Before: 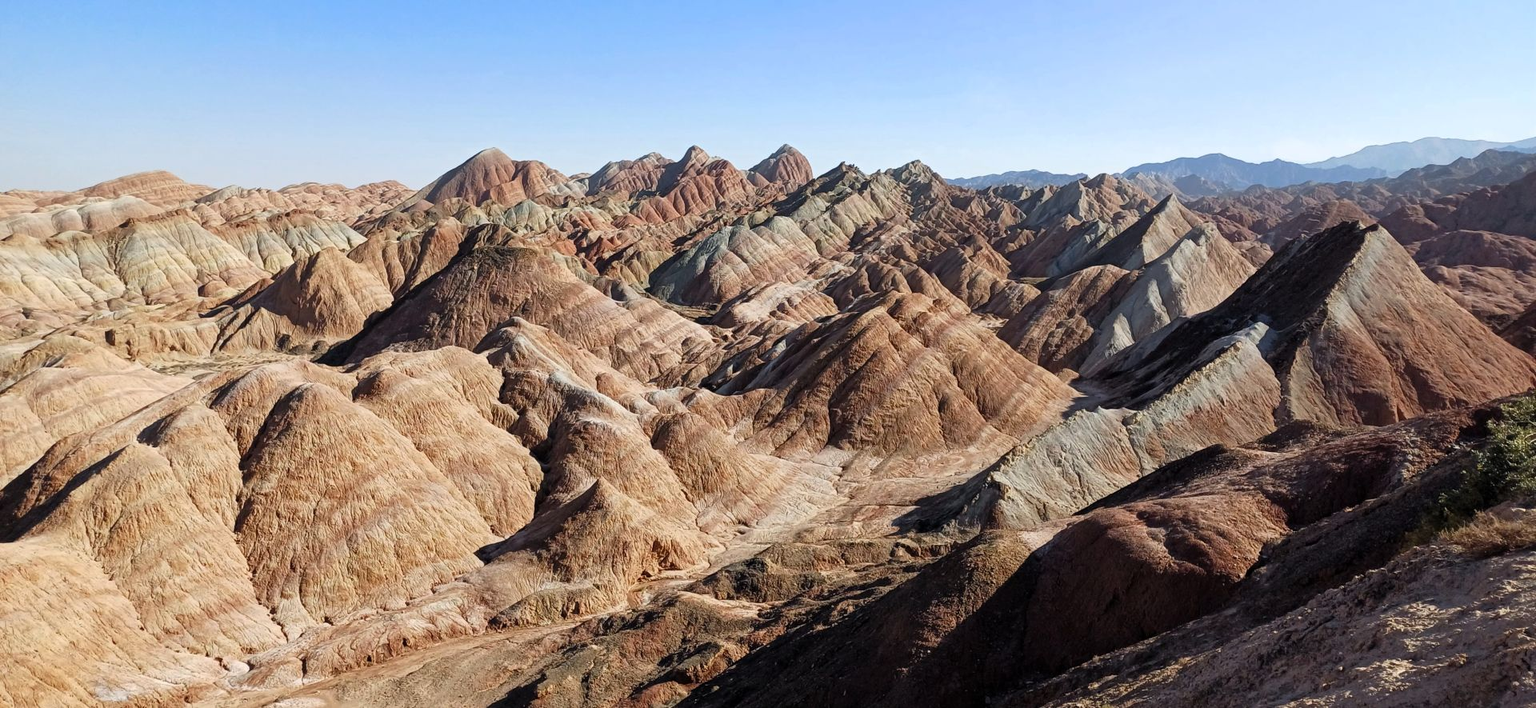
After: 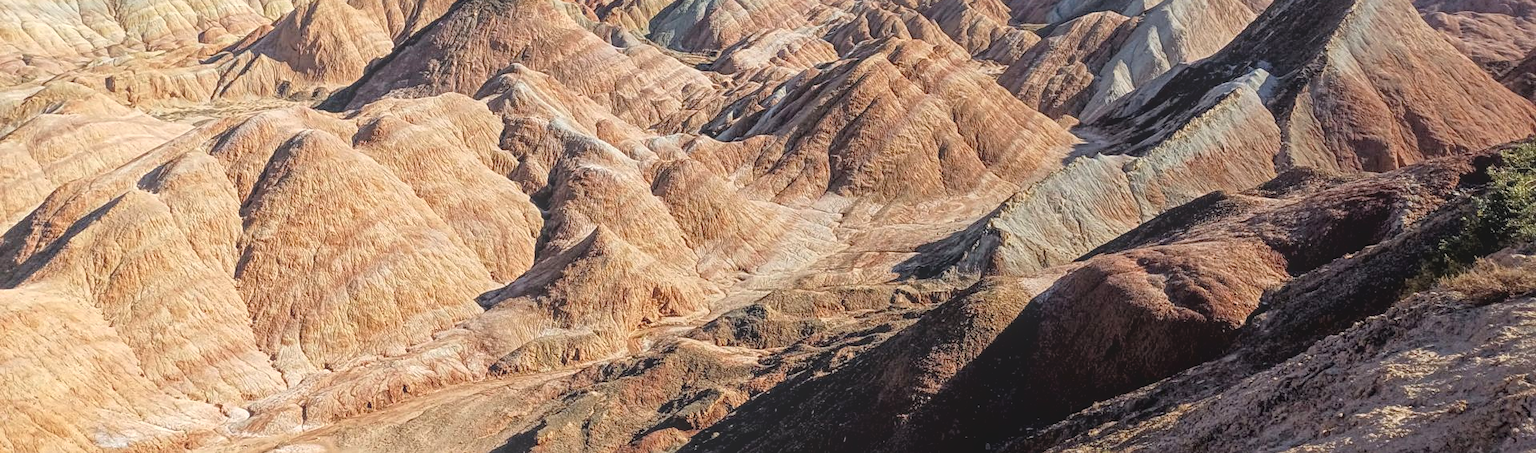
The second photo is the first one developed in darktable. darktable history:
exposure: exposure 0.378 EV, compensate exposure bias true, compensate highlight preservation false
sharpen: amount 0.211
local contrast: highlights 73%, shadows 16%, midtone range 0.198
tone curve: curves: ch0 [(0.047, 0) (0.292, 0.352) (0.657, 0.678) (1, 0.958)], color space Lab, independent channels, preserve colors none
crop and rotate: top 35.883%
